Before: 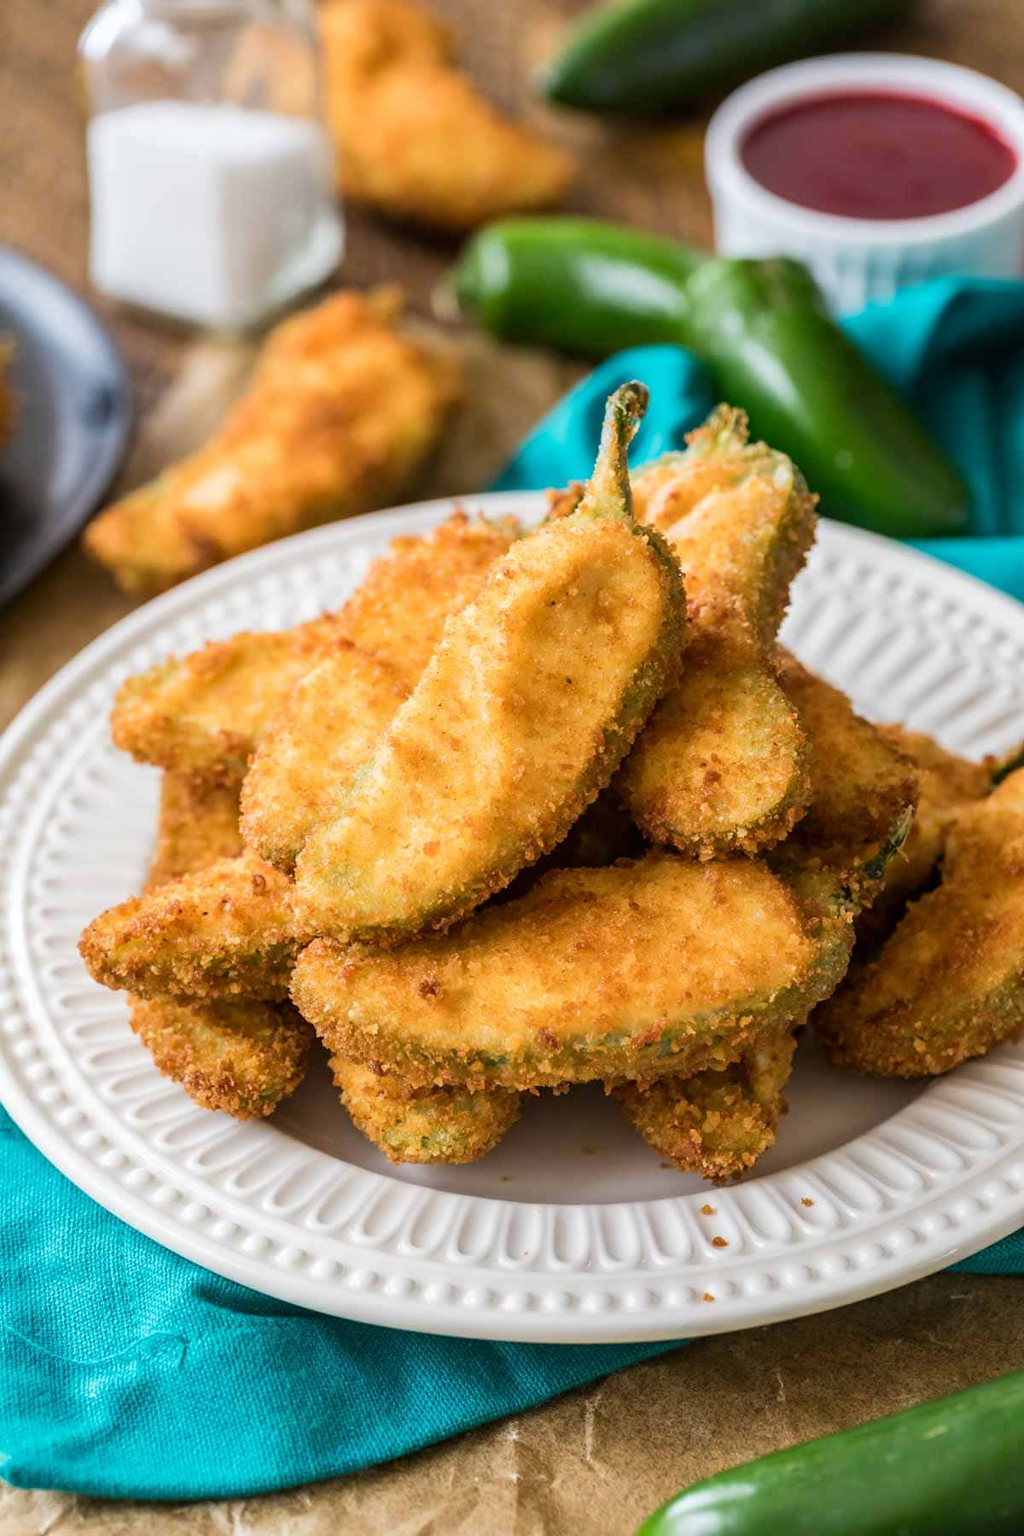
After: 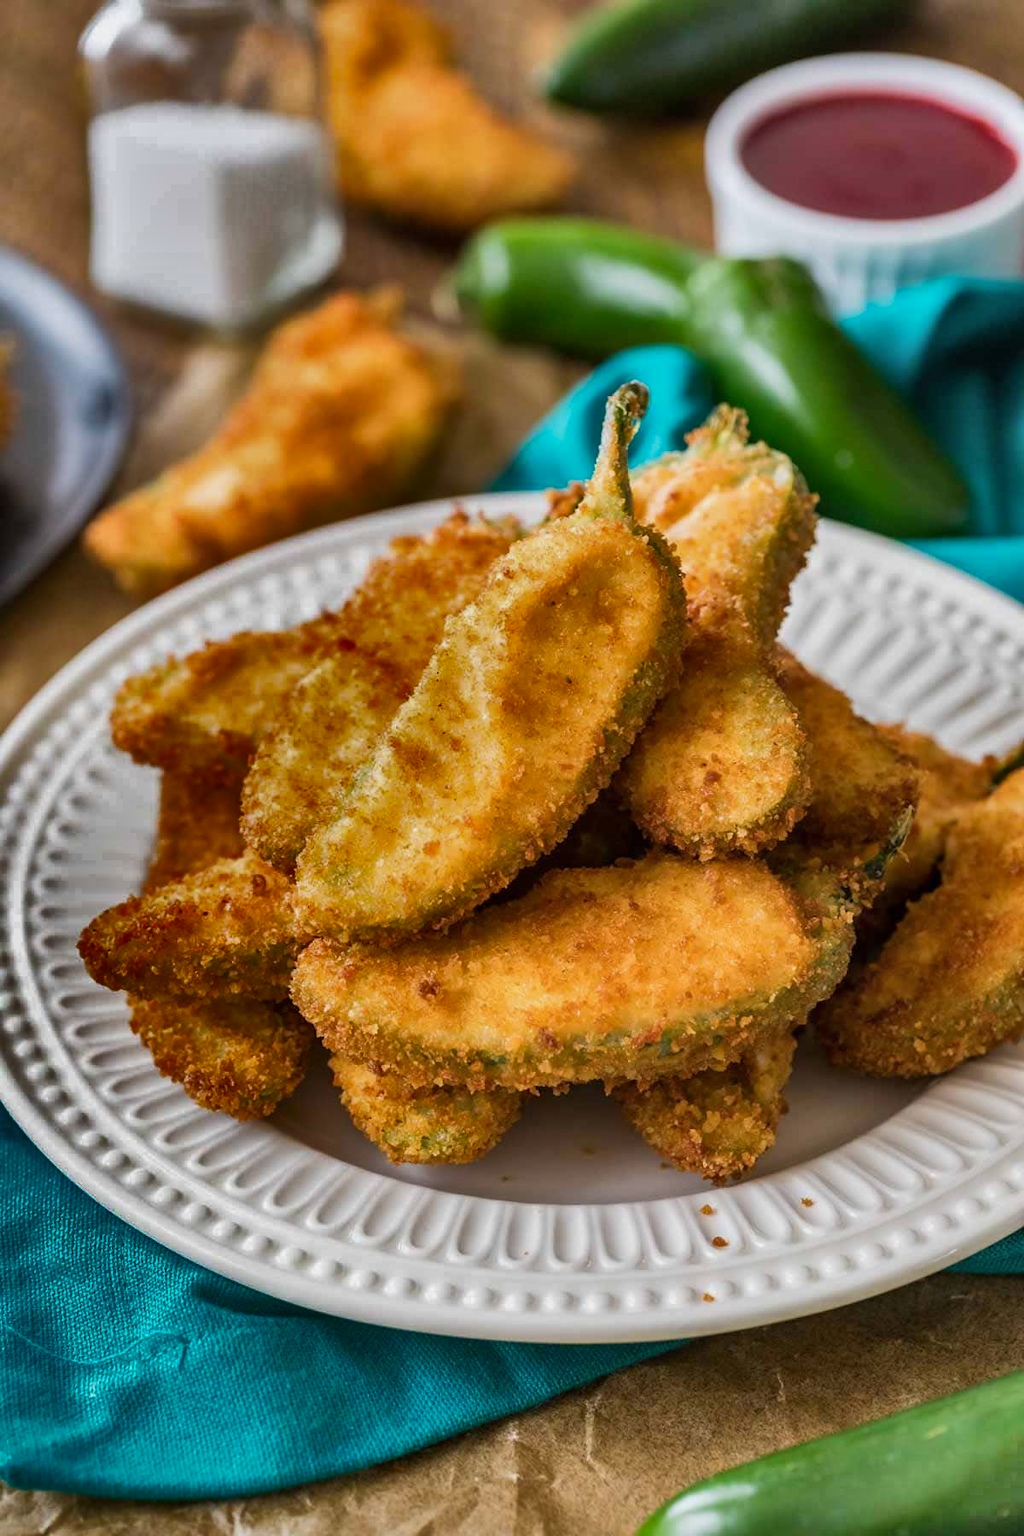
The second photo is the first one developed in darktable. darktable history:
shadows and highlights: radius 122.94, shadows 99.62, white point adjustment -2.83, highlights -99.47, soften with gaussian
